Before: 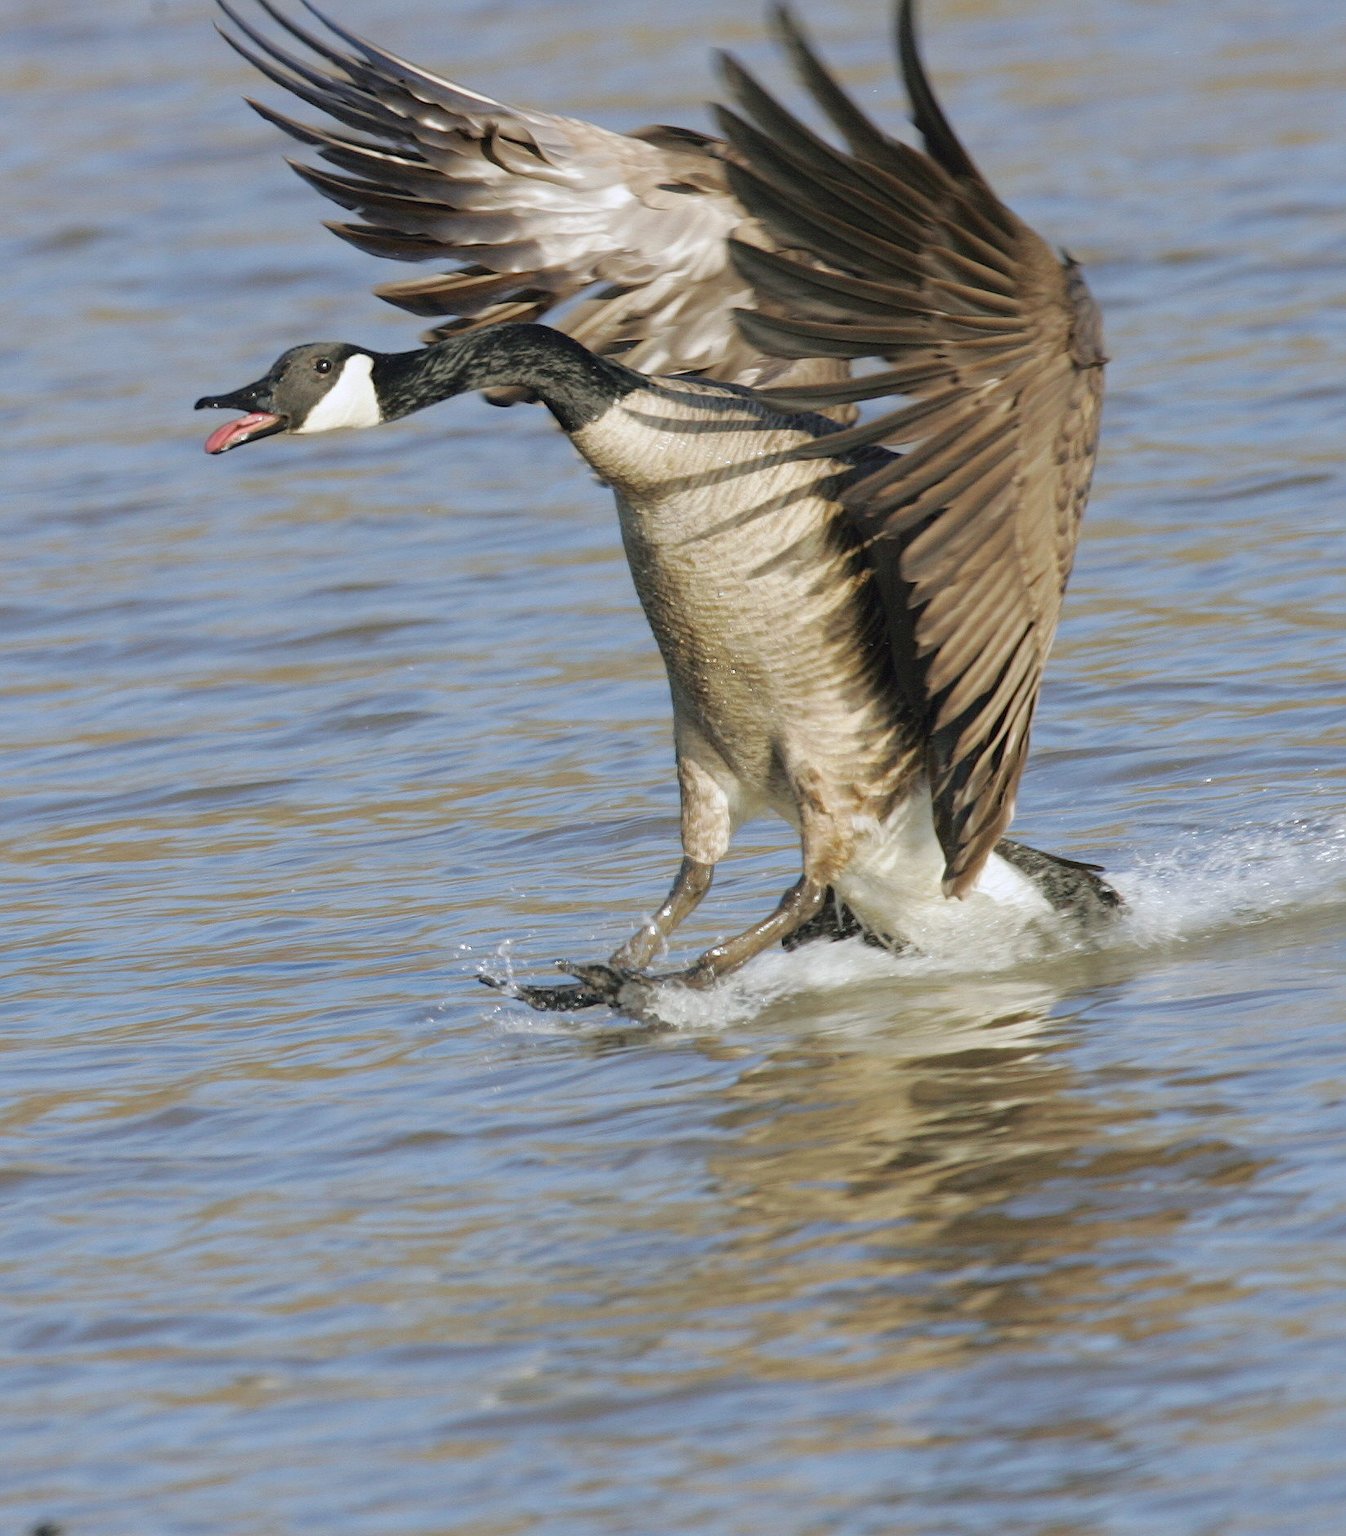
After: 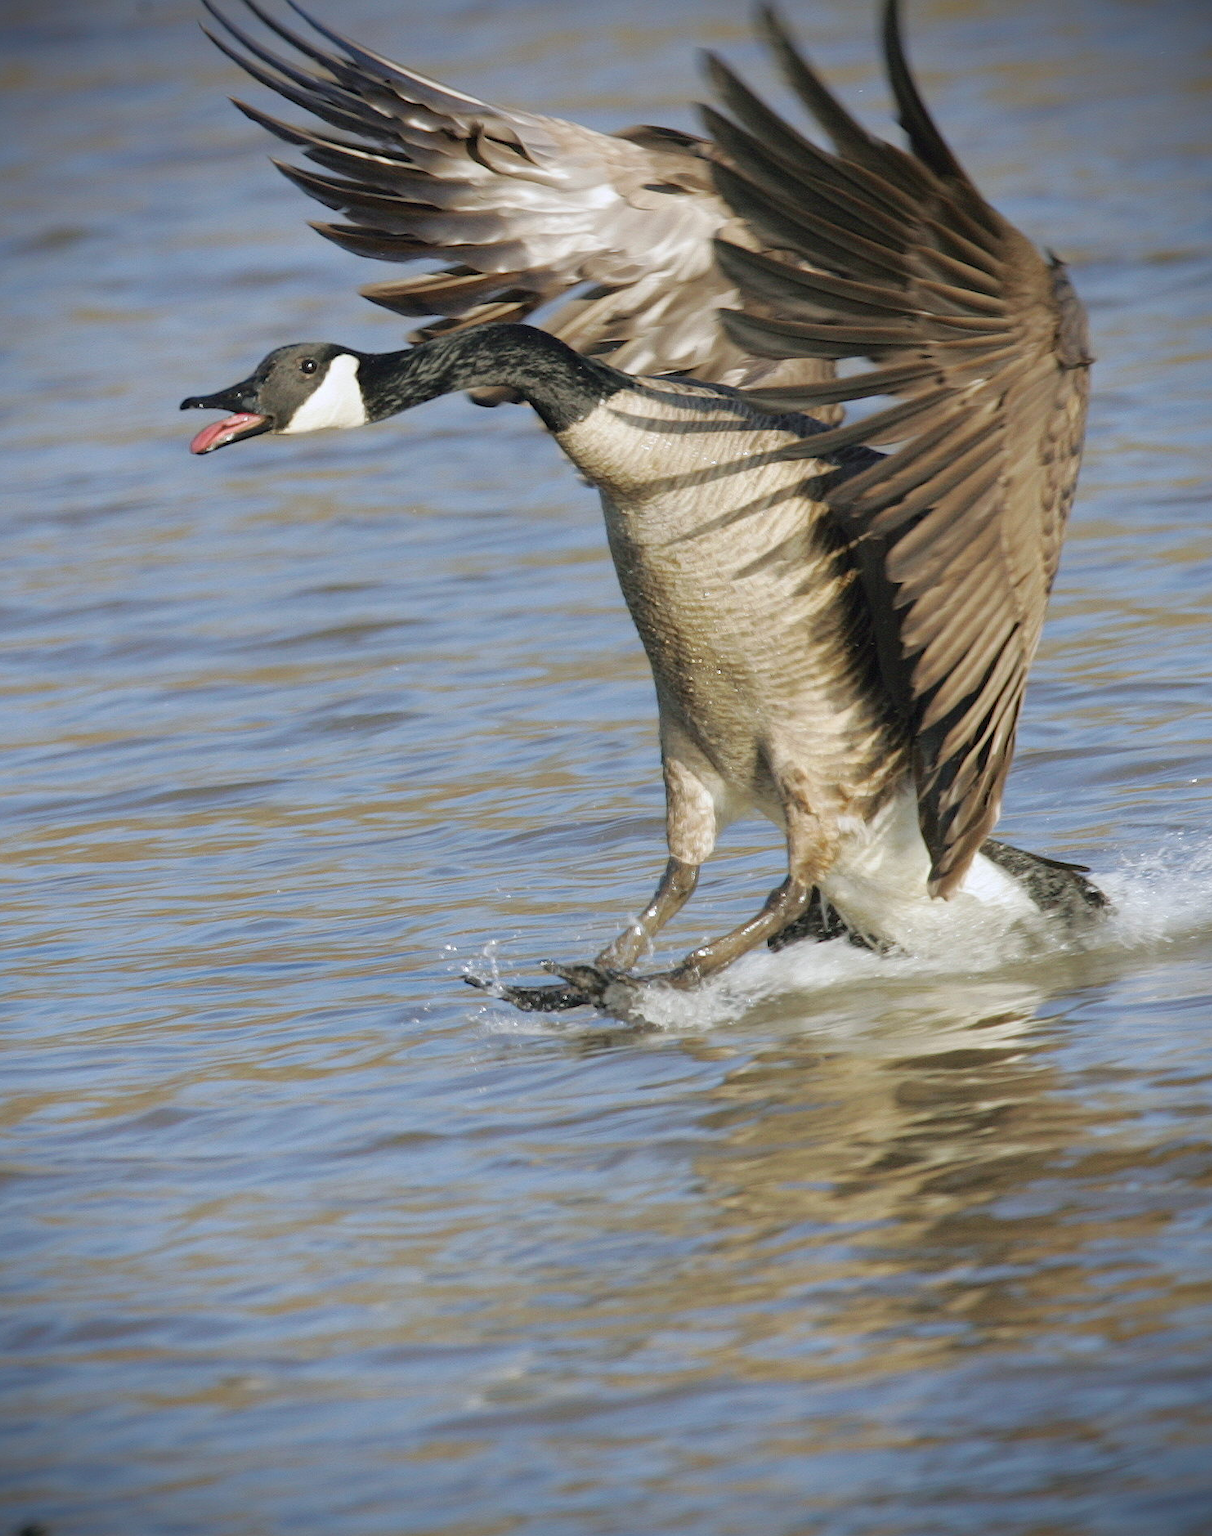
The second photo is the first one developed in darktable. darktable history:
vignetting: fall-off radius 62.96%, brightness -0.998, saturation 0.493
crop and rotate: left 1.114%, right 8.794%
